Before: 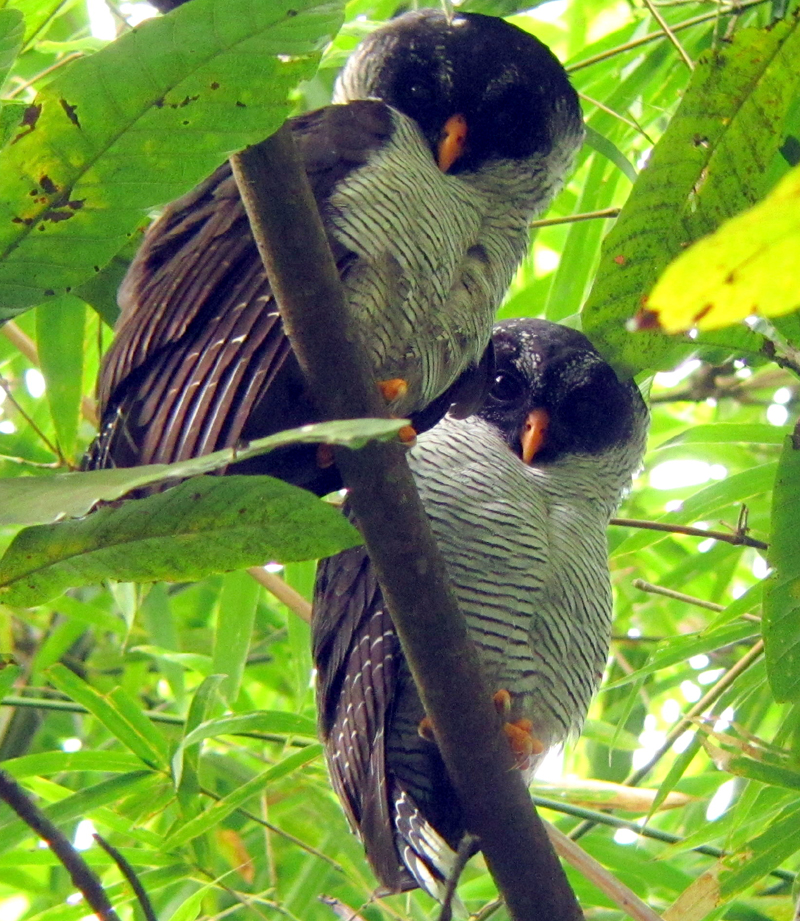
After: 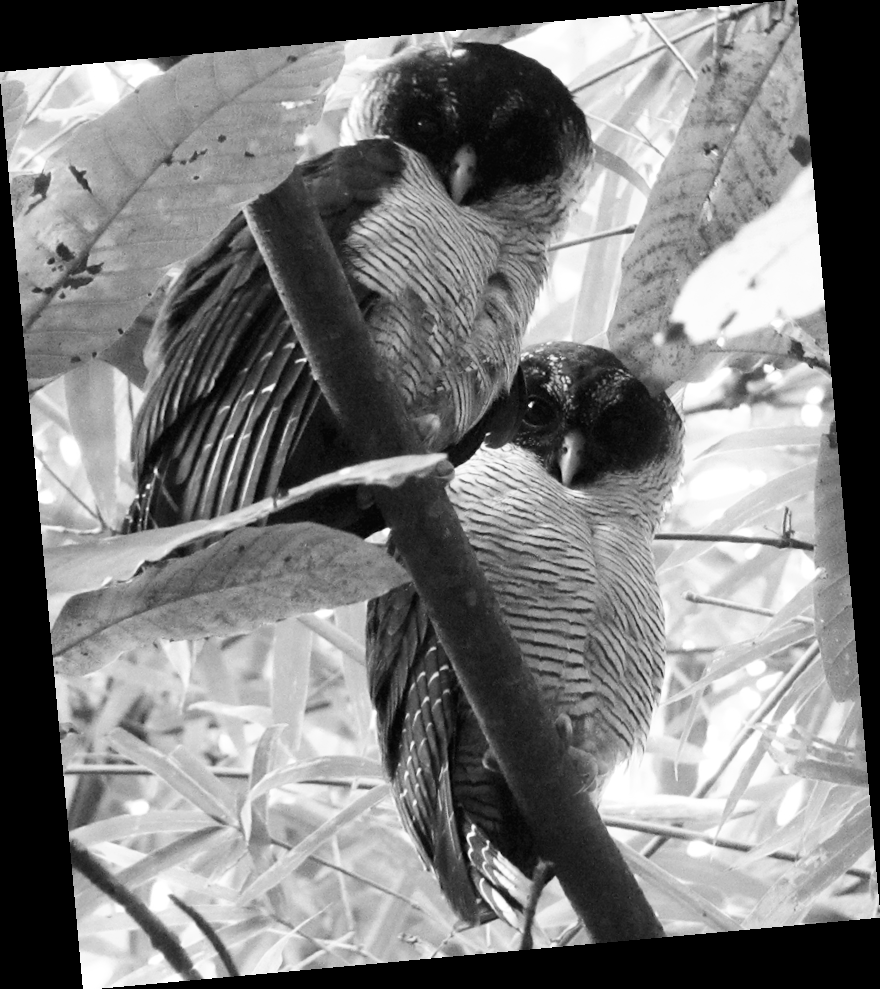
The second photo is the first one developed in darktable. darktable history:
contrast brightness saturation: contrast 0.23, brightness 0.1, saturation 0.29
rotate and perspective: rotation -5.2°, automatic cropping off
monochrome: a 32, b 64, size 2.3, highlights 1
